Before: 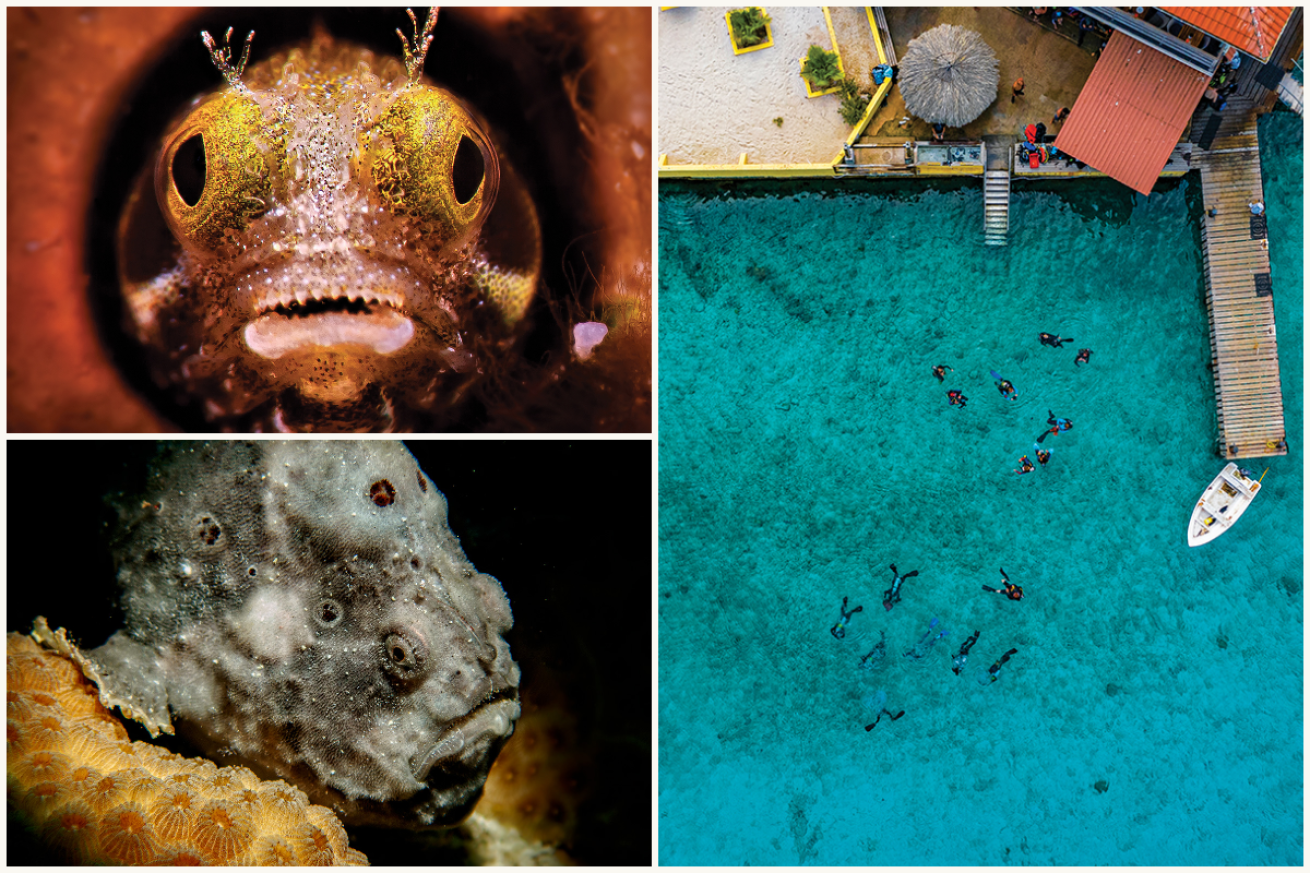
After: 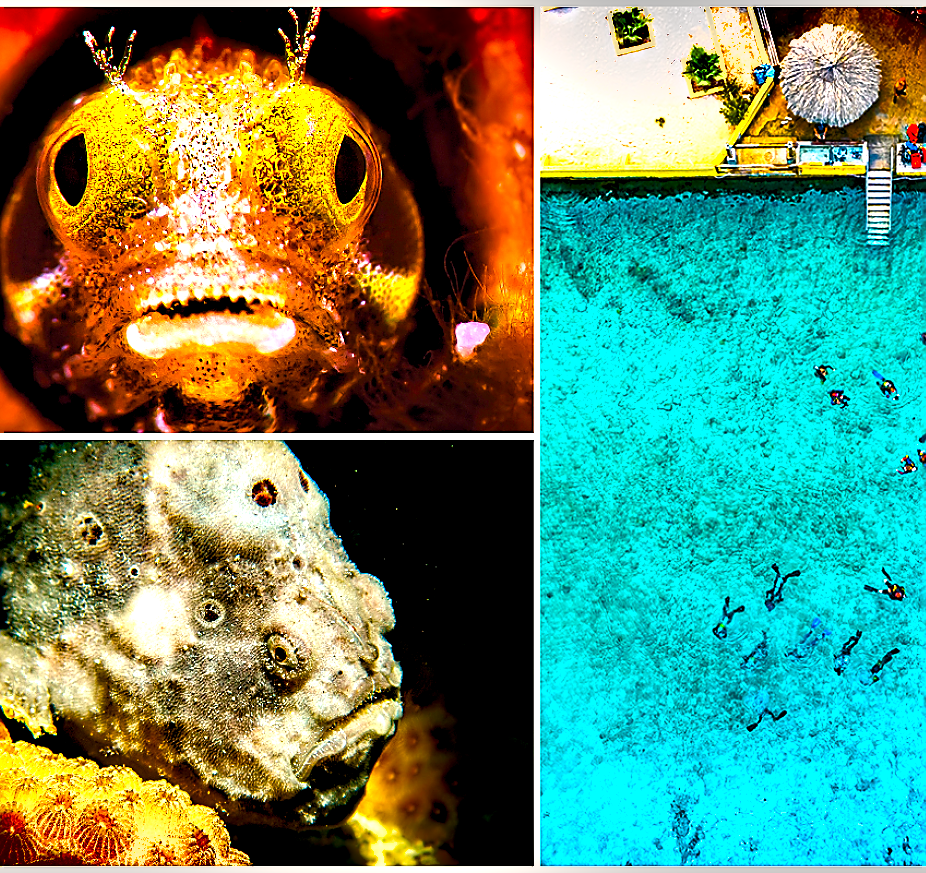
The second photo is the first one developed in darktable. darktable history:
exposure: black level correction 0.001, exposure 1.654 EV, compensate highlight preservation false
color balance rgb: highlights gain › chroma 1.638%, highlights gain › hue 56.55°, global offset › luminance -0.503%, linear chroma grading › shadows 10.131%, linear chroma grading › highlights 9.393%, linear chroma grading › global chroma 15.361%, linear chroma grading › mid-tones 14.837%, perceptual saturation grading › global saturation 35.583%, global vibrance 20%
crop and rotate: left 9.071%, right 20.184%
sharpen: radius 1.349, amount 1.265, threshold 0.613
tone equalizer: on, module defaults
shadows and highlights: soften with gaussian
